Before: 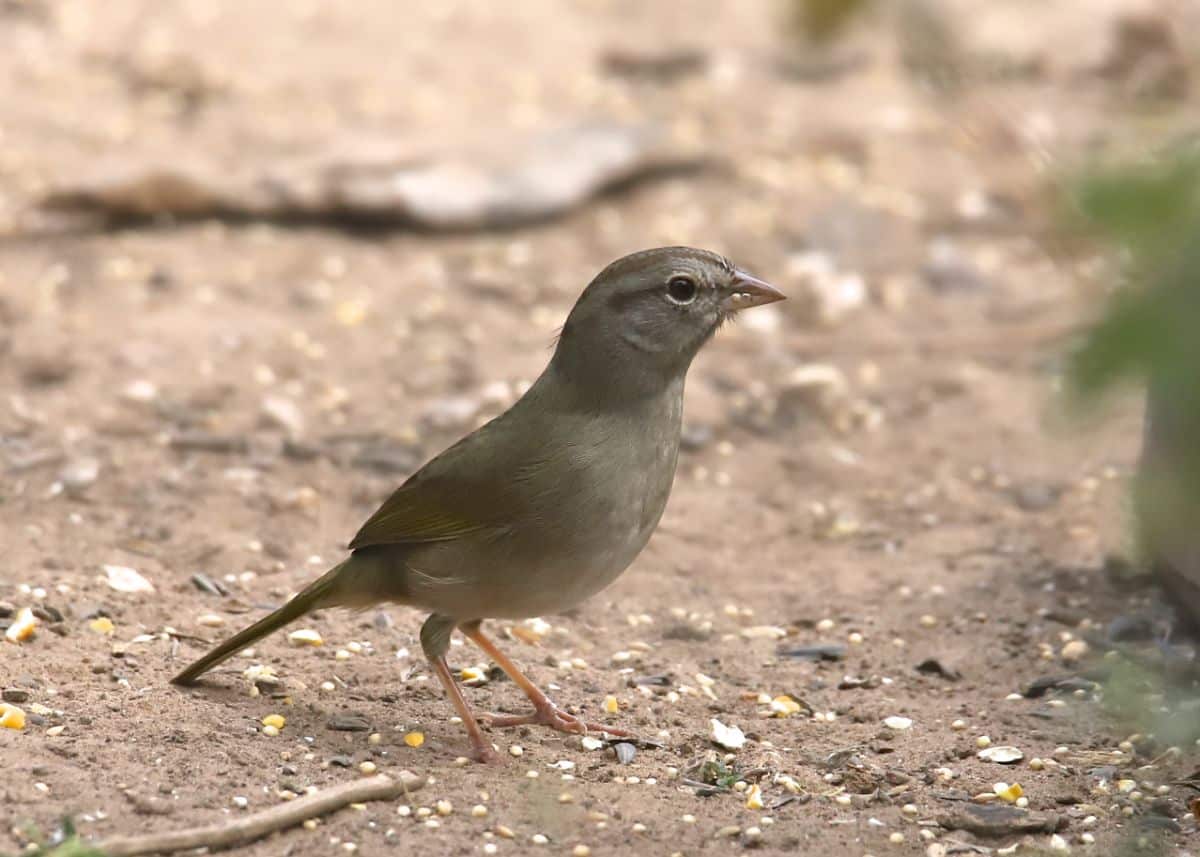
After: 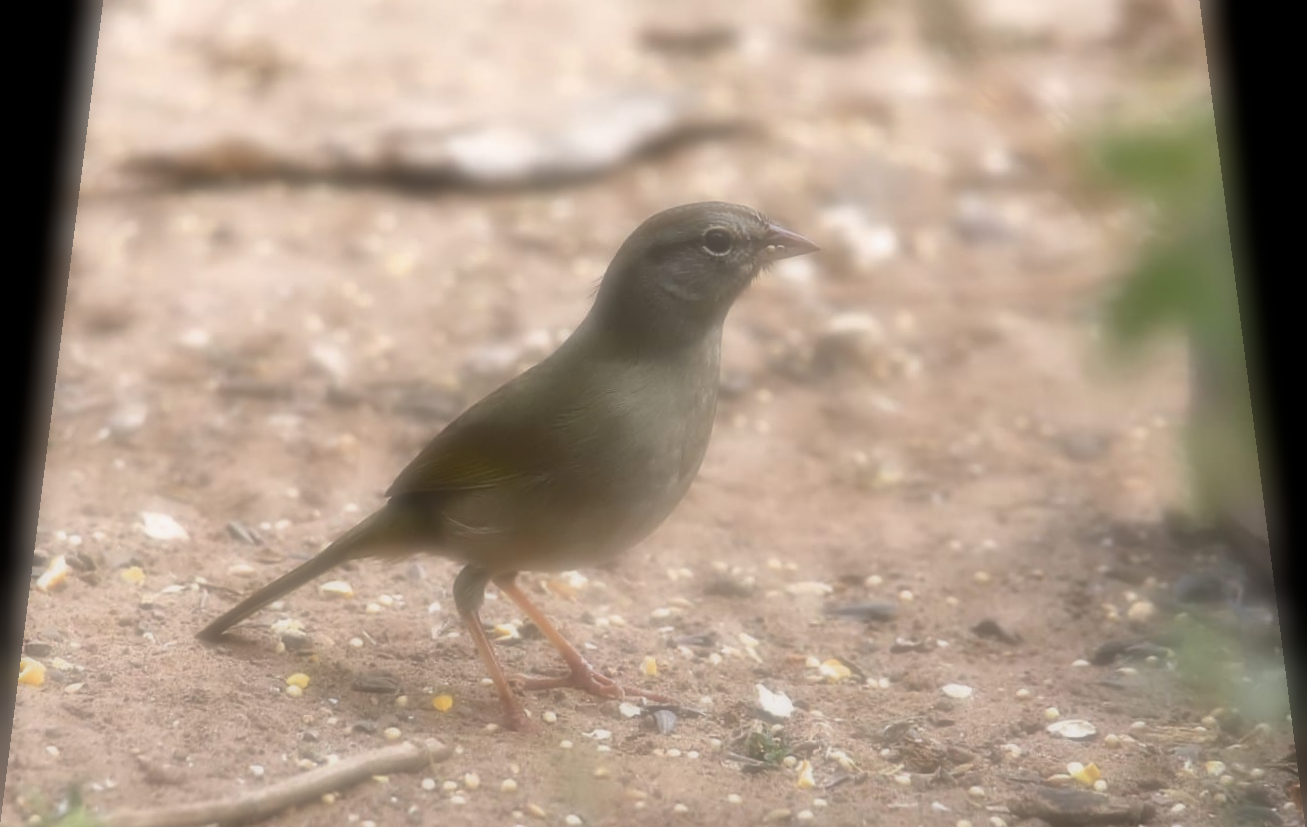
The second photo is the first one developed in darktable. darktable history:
shadows and highlights: shadows 35, highlights -35, soften with gaussian
crop and rotate: top 2.479%, bottom 3.018%
rotate and perspective: rotation 0.128°, lens shift (vertical) -0.181, lens shift (horizontal) -0.044, shear 0.001, automatic cropping off
soften: on, module defaults
